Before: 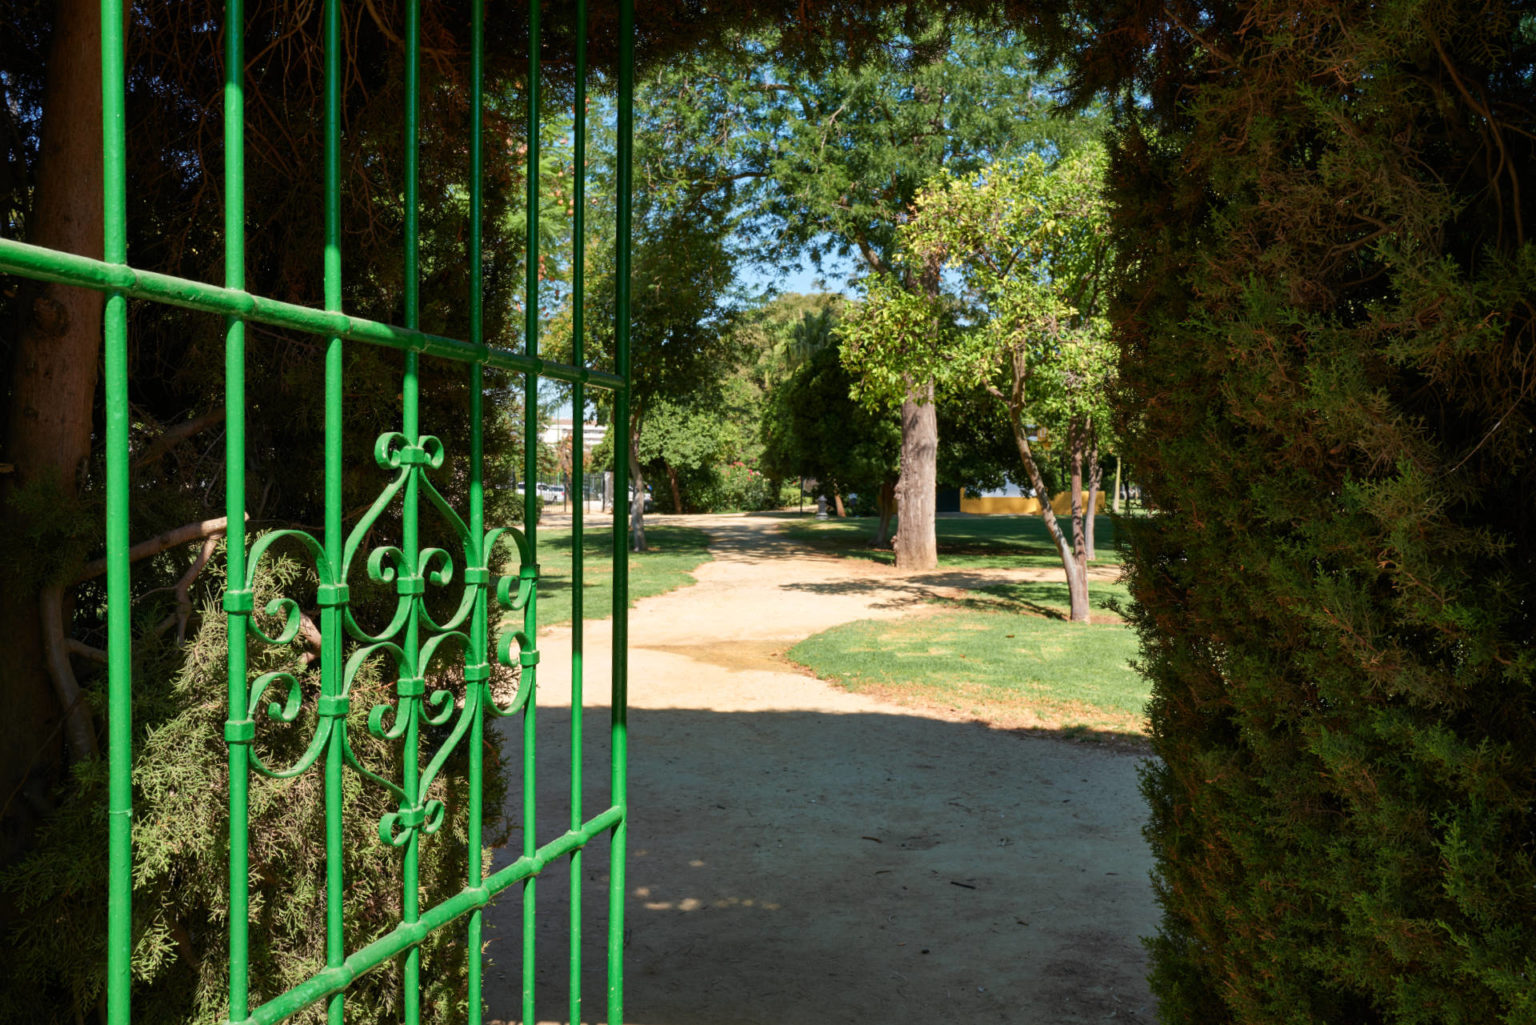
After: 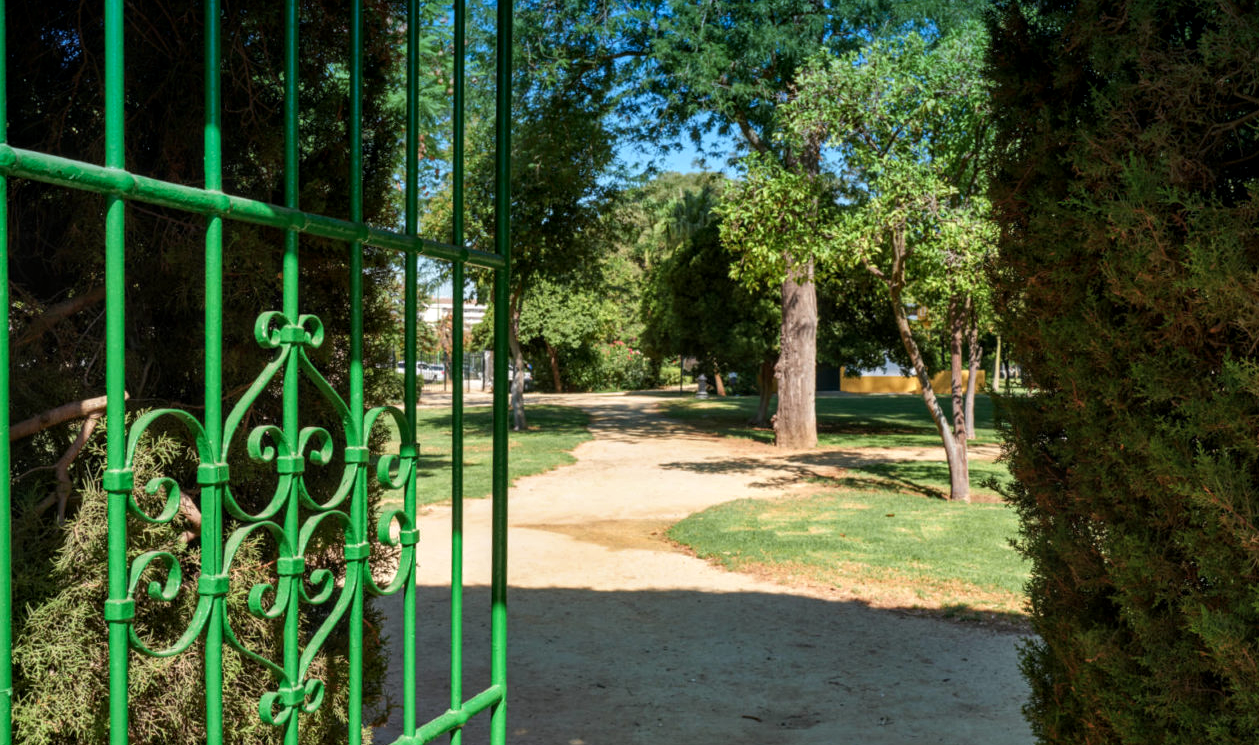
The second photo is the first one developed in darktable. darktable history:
crop: left 7.856%, top 11.836%, right 10.12%, bottom 15.387%
graduated density: density 2.02 EV, hardness 44%, rotation 0.374°, offset 8.21, hue 208.8°, saturation 97%
local contrast: on, module defaults
